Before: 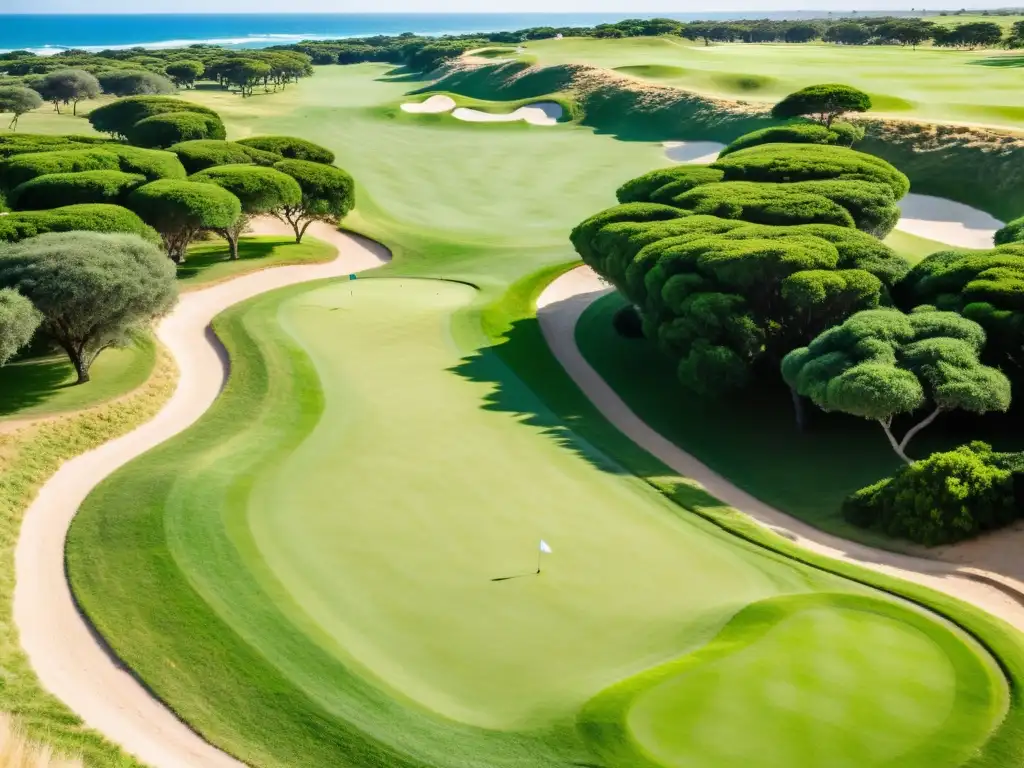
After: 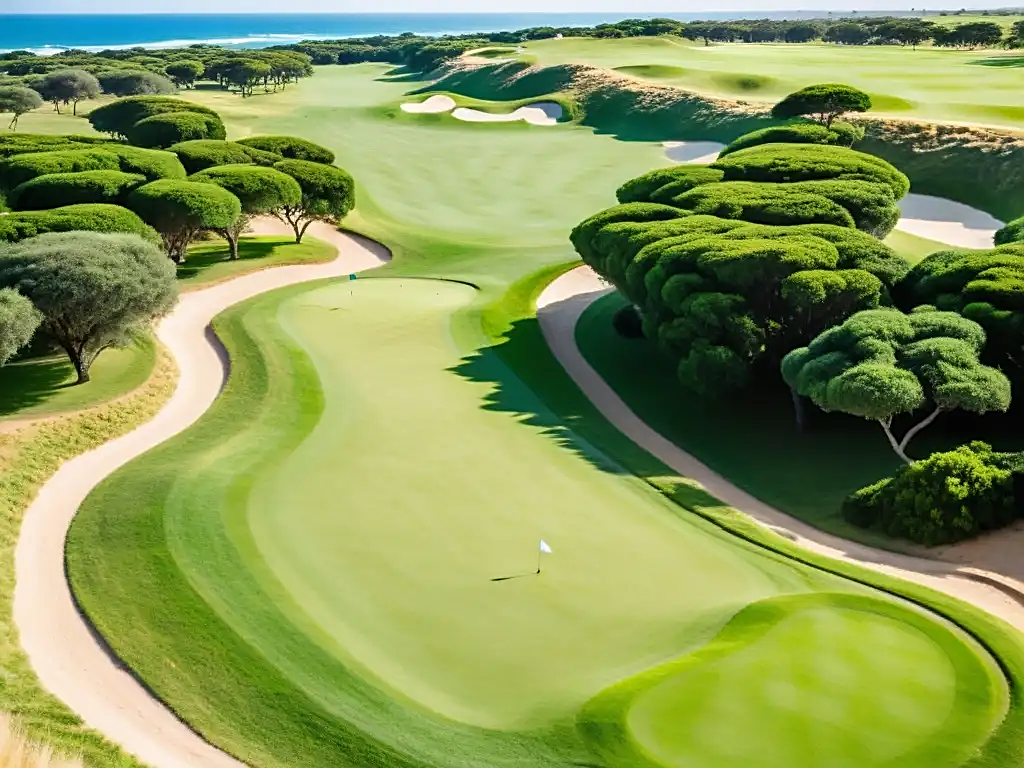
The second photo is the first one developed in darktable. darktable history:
color zones: curves: ch1 [(0, 0.455) (0.063, 0.455) (0.286, 0.495) (0.429, 0.5) (0.571, 0.5) (0.714, 0.5) (0.857, 0.5) (1, 0.455)]; ch2 [(0, 0.532) (0.063, 0.521) (0.233, 0.447) (0.429, 0.489) (0.571, 0.5) (0.714, 0.5) (0.857, 0.5) (1, 0.532)], mix -94.51%
sharpen: on, module defaults
